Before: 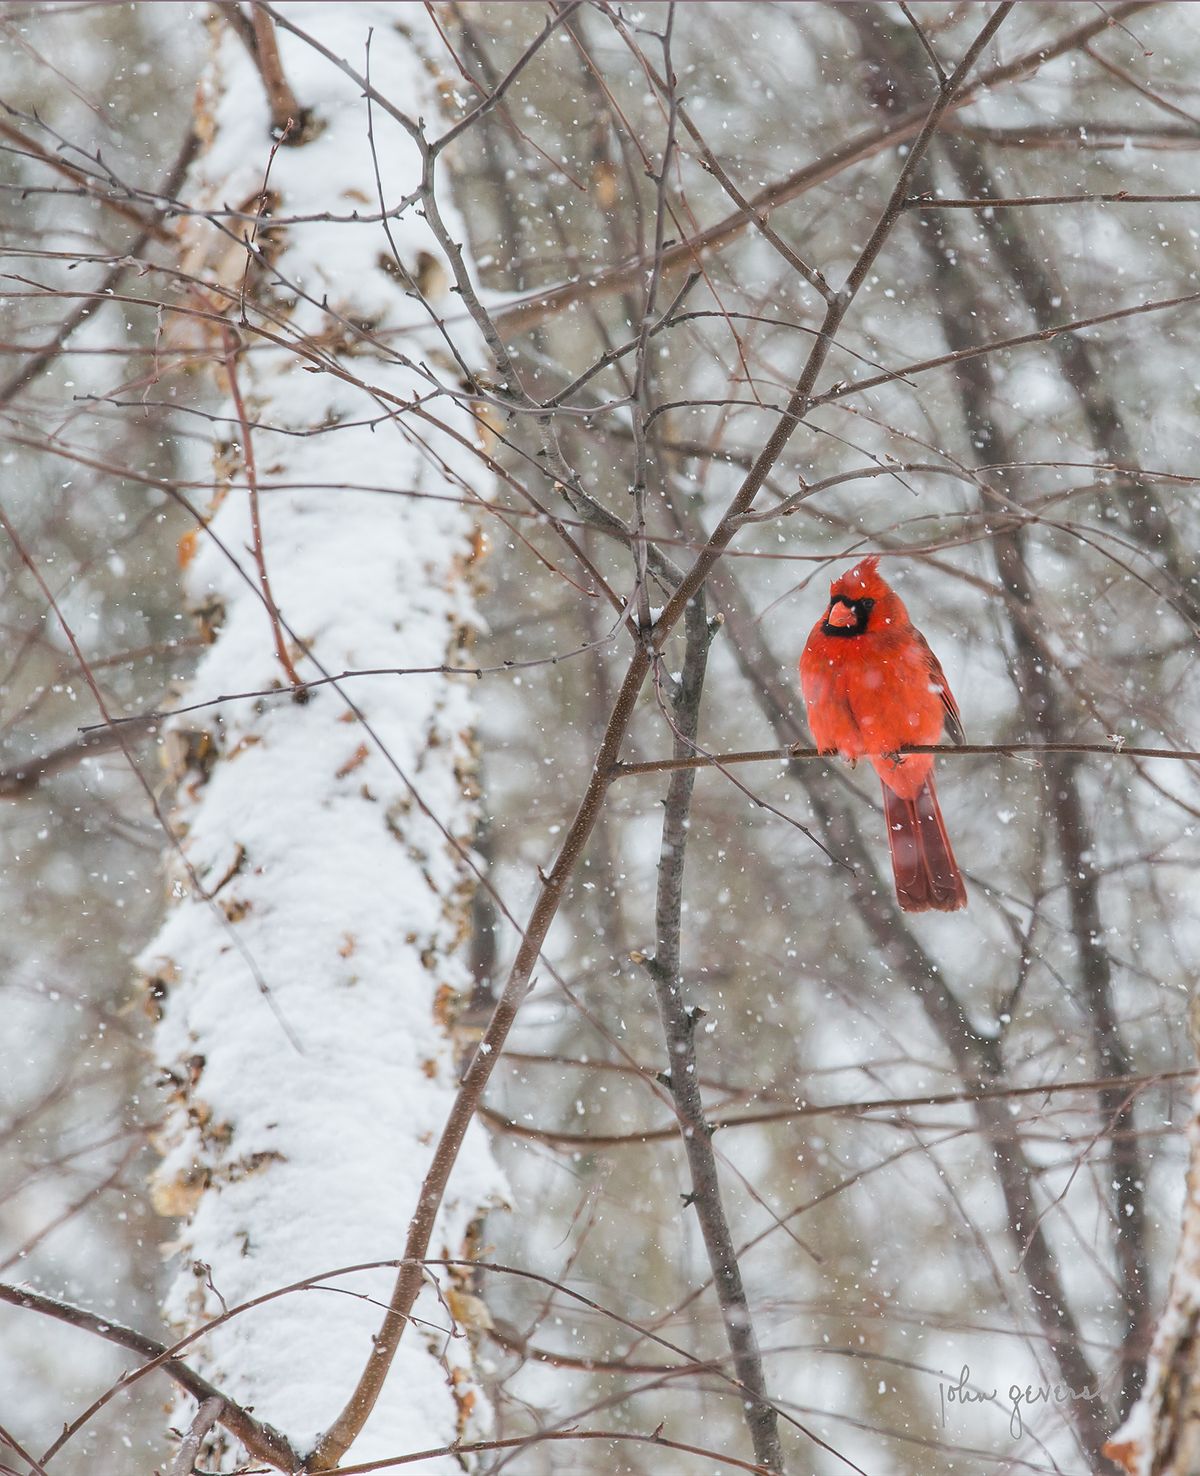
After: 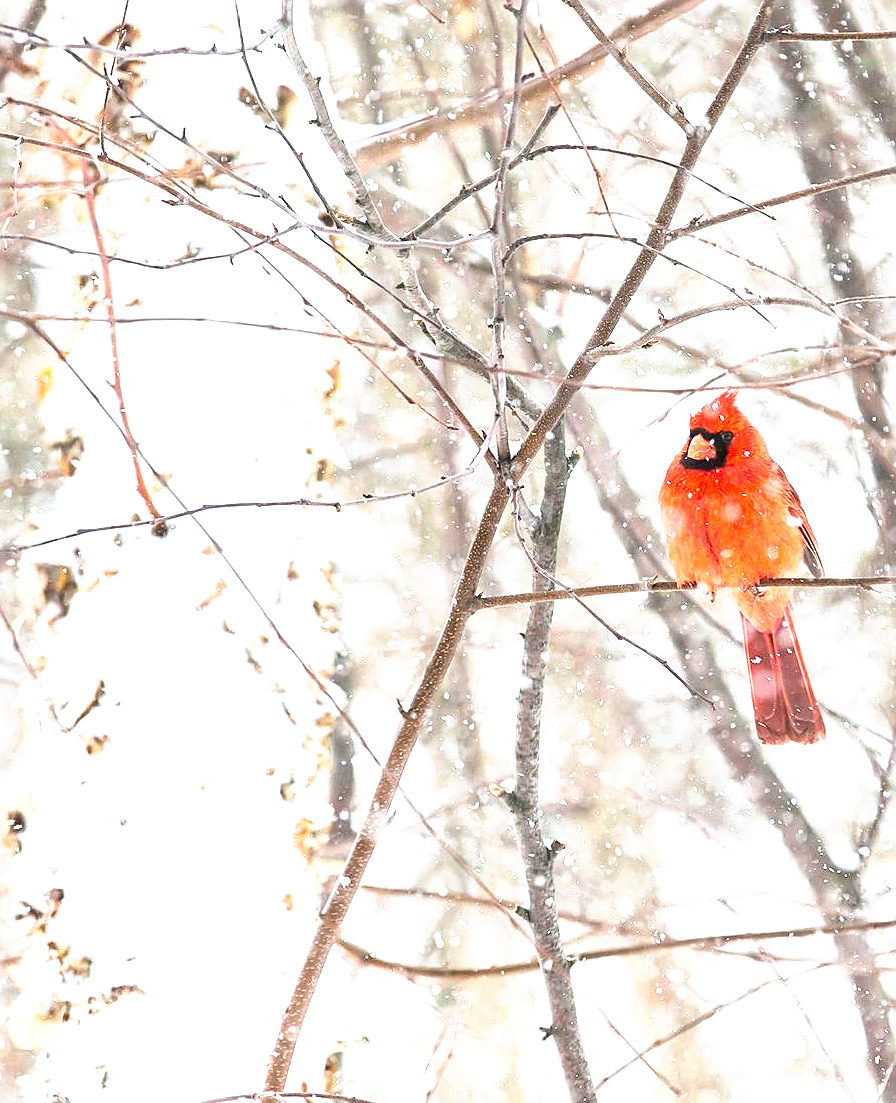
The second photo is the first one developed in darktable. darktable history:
crop and rotate: left 11.831%, top 11.346%, right 13.429%, bottom 13.899%
tone curve: curves: ch0 [(0, 0) (0.003, 0.001) (0.011, 0.005) (0.025, 0.011) (0.044, 0.02) (0.069, 0.031) (0.1, 0.045) (0.136, 0.077) (0.177, 0.124) (0.224, 0.181) (0.277, 0.245) (0.335, 0.316) (0.399, 0.393) (0.468, 0.477) (0.543, 0.568) (0.623, 0.666) (0.709, 0.771) (0.801, 0.871) (0.898, 0.965) (1, 1)], preserve colors none
sharpen: on, module defaults
exposure: black level correction 0, exposure 1.388 EV, compensate exposure bias true, compensate highlight preservation false
